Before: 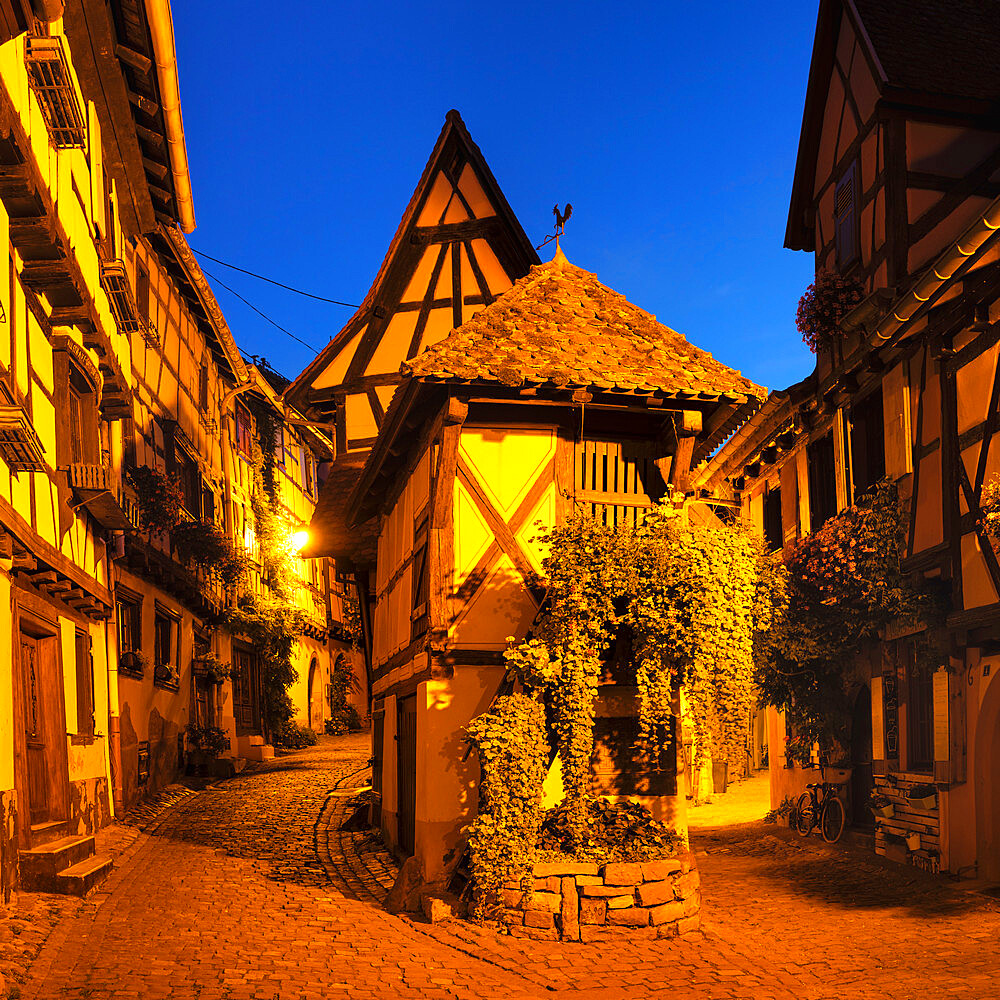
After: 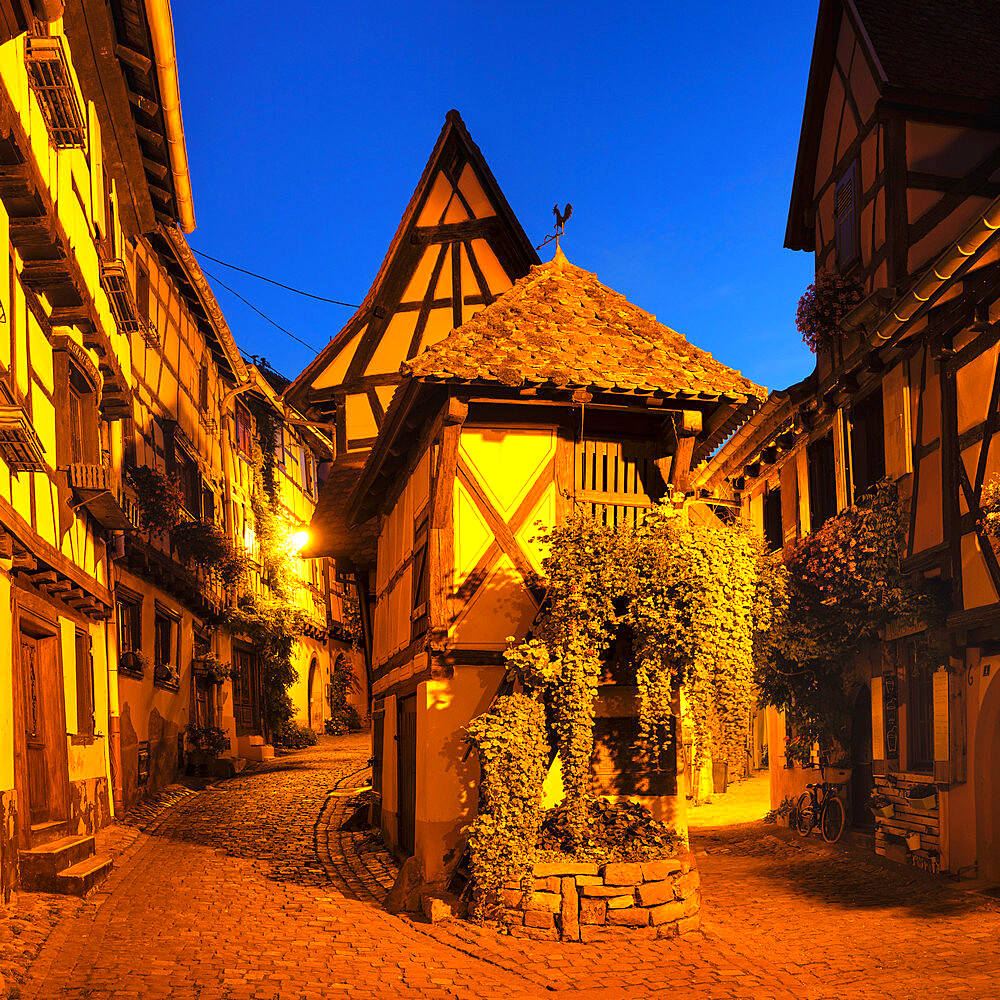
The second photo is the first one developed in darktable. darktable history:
exposure: exposure 0.129 EV, compensate exposure bias true, compensate highlight preservation false
